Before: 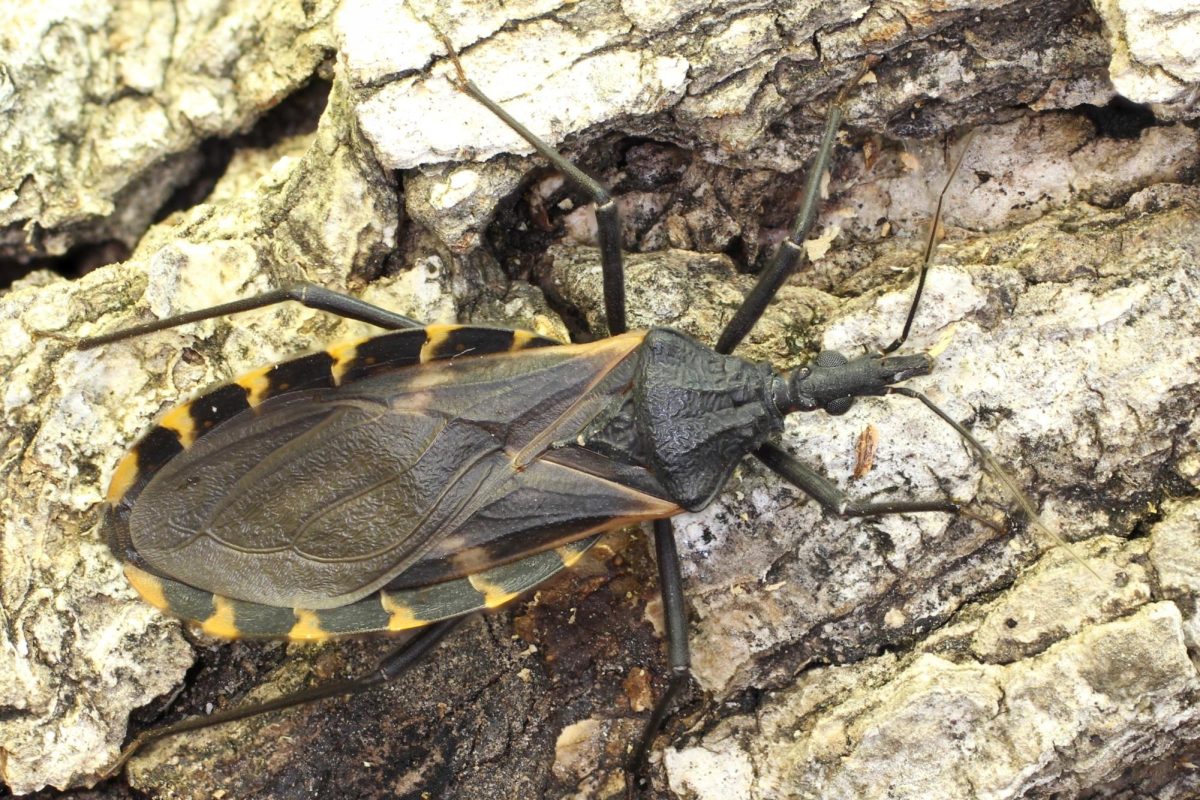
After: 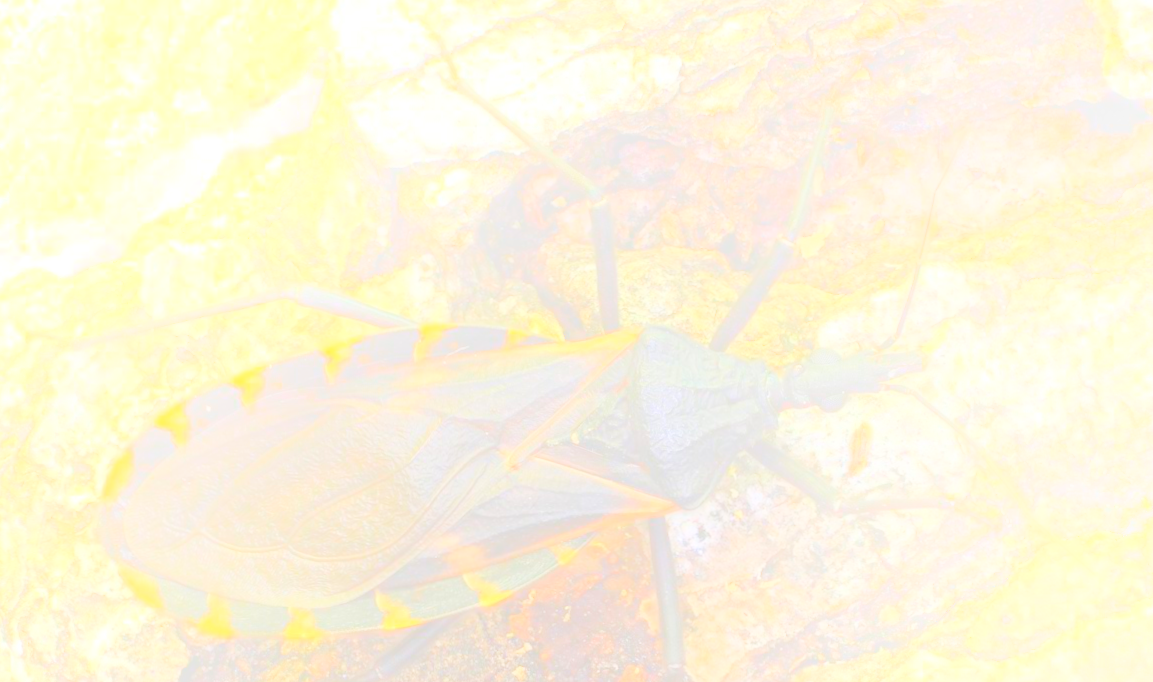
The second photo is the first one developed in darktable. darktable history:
crop and rotate: angle 0.2°, left 0.275%, right 3.127%, bottom 14.18%
bloom: size 70%, threshold 25%, strength 70%
